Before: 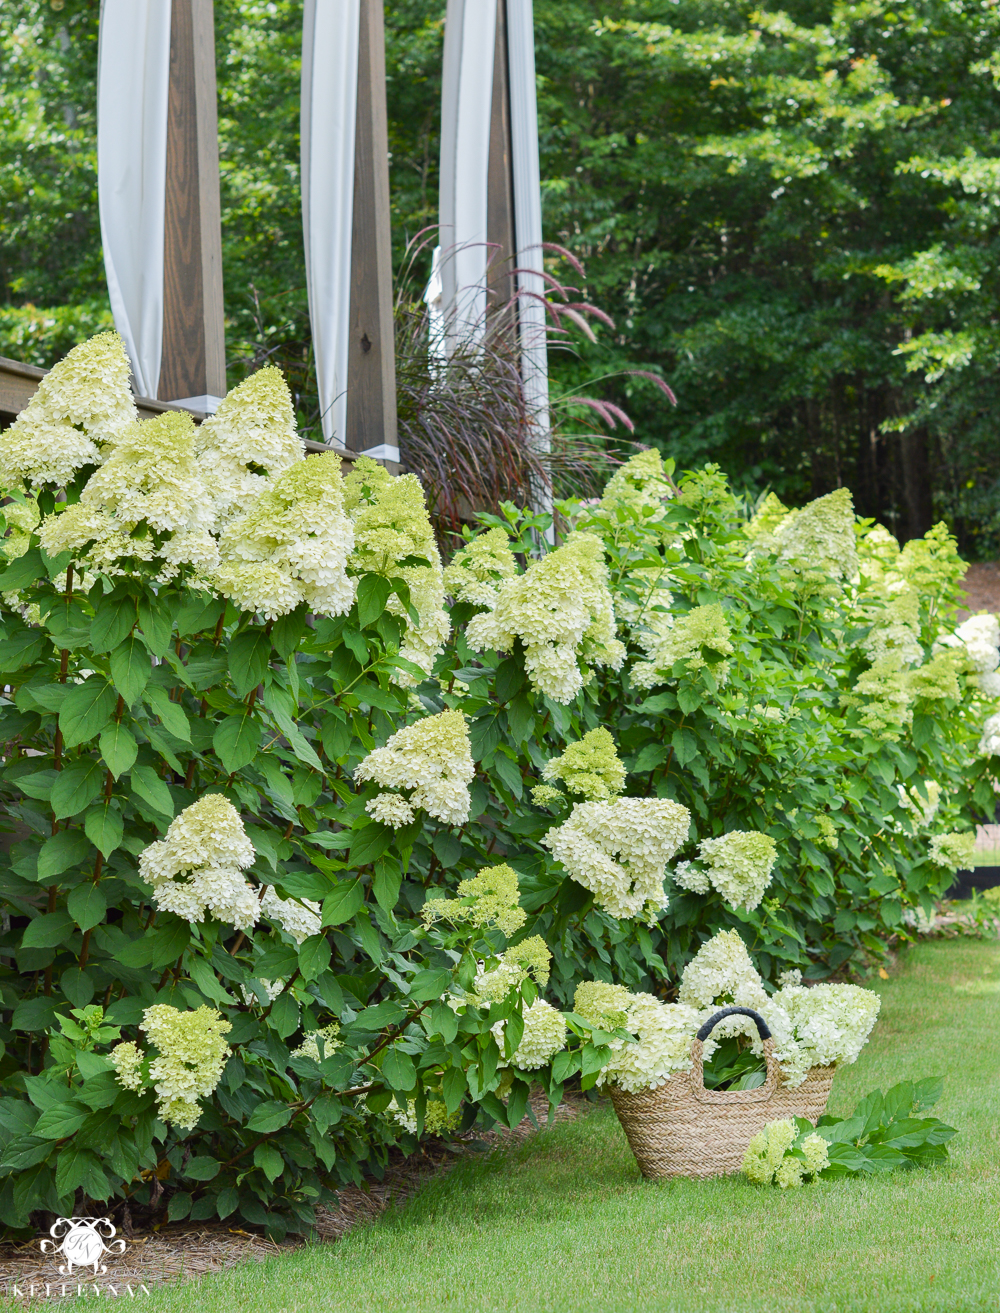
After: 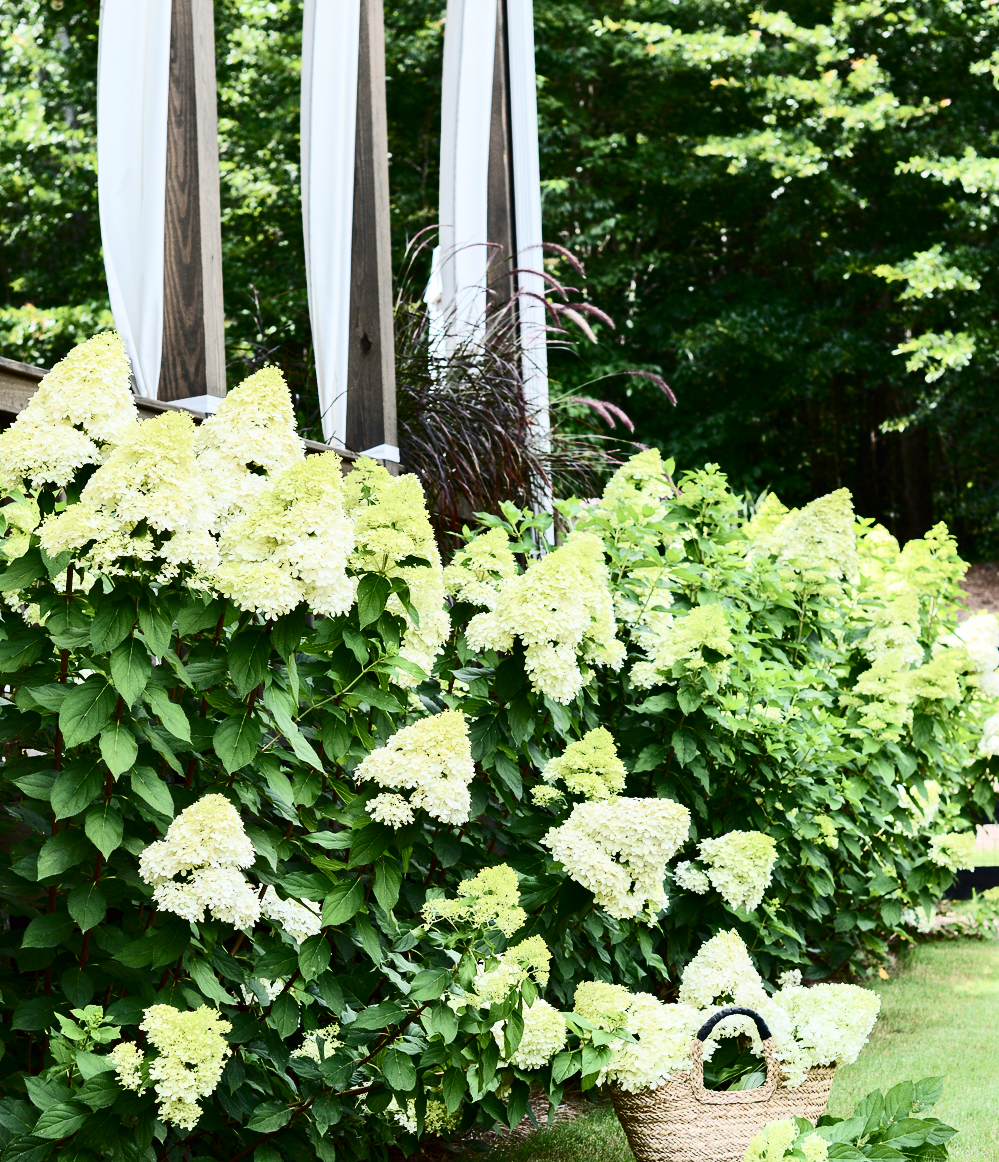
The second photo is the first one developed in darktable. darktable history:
contrast brightness saturation: contrast 0.5, saturation -0.1
crop and rotate: top 0%, bottom 11.49%
